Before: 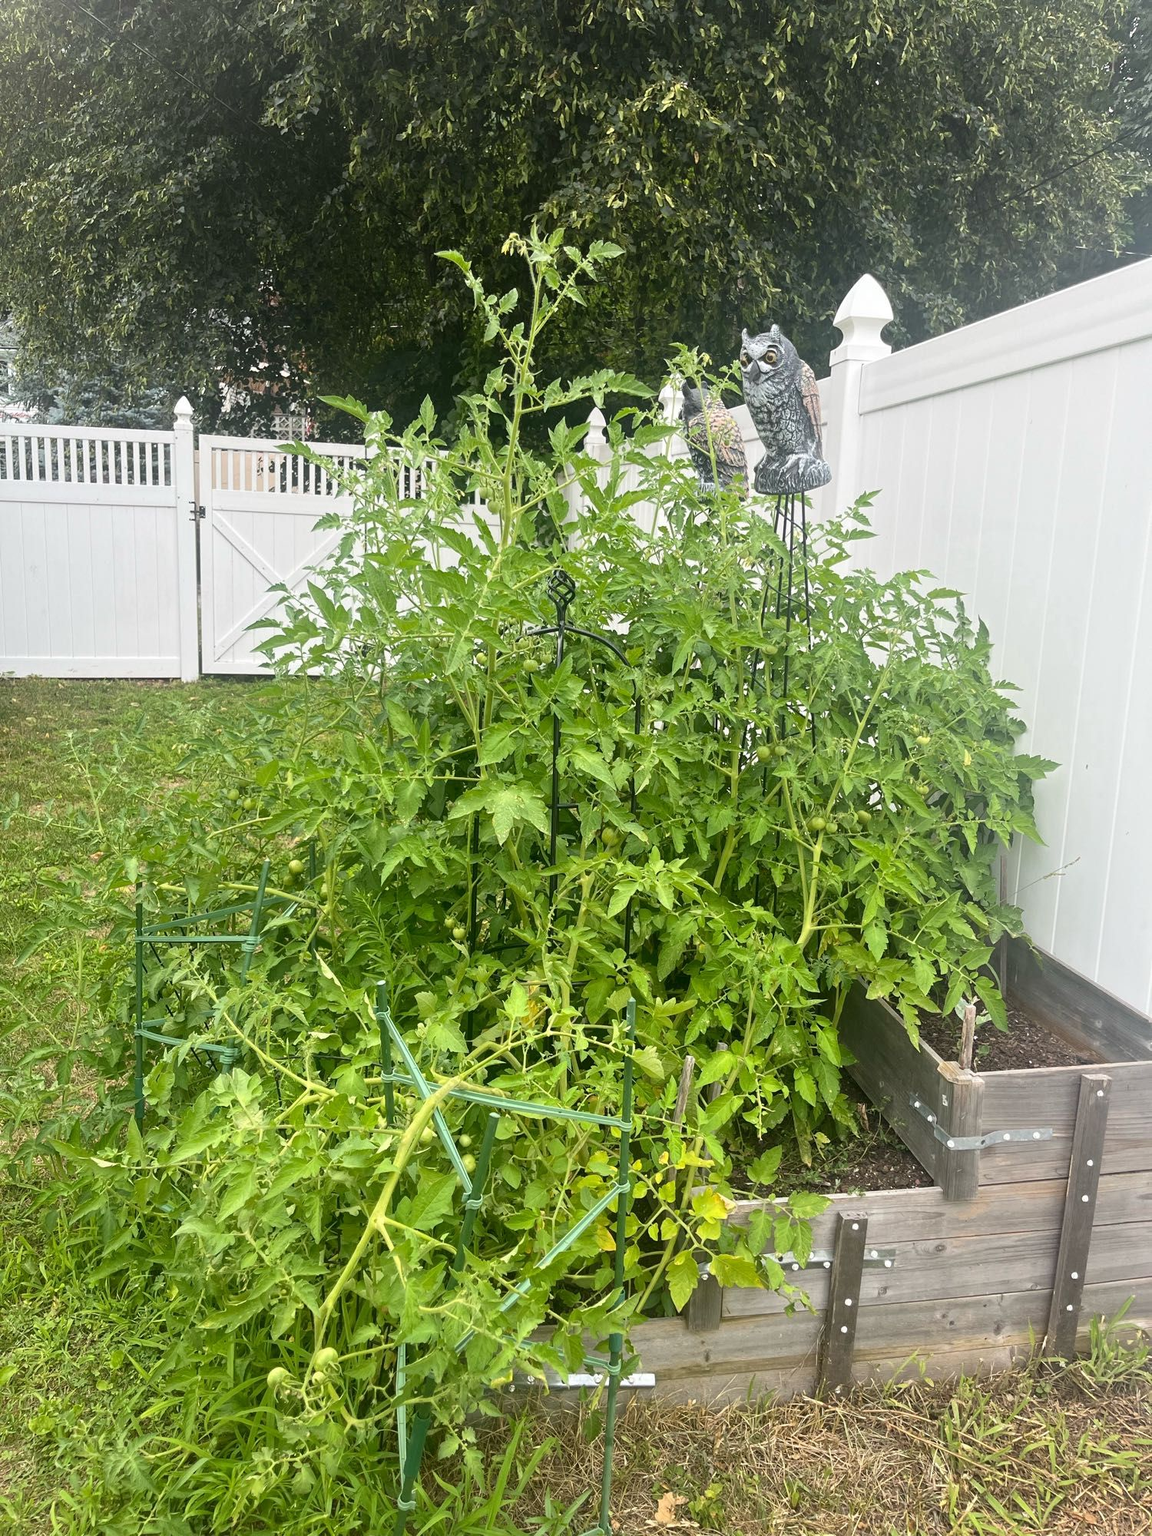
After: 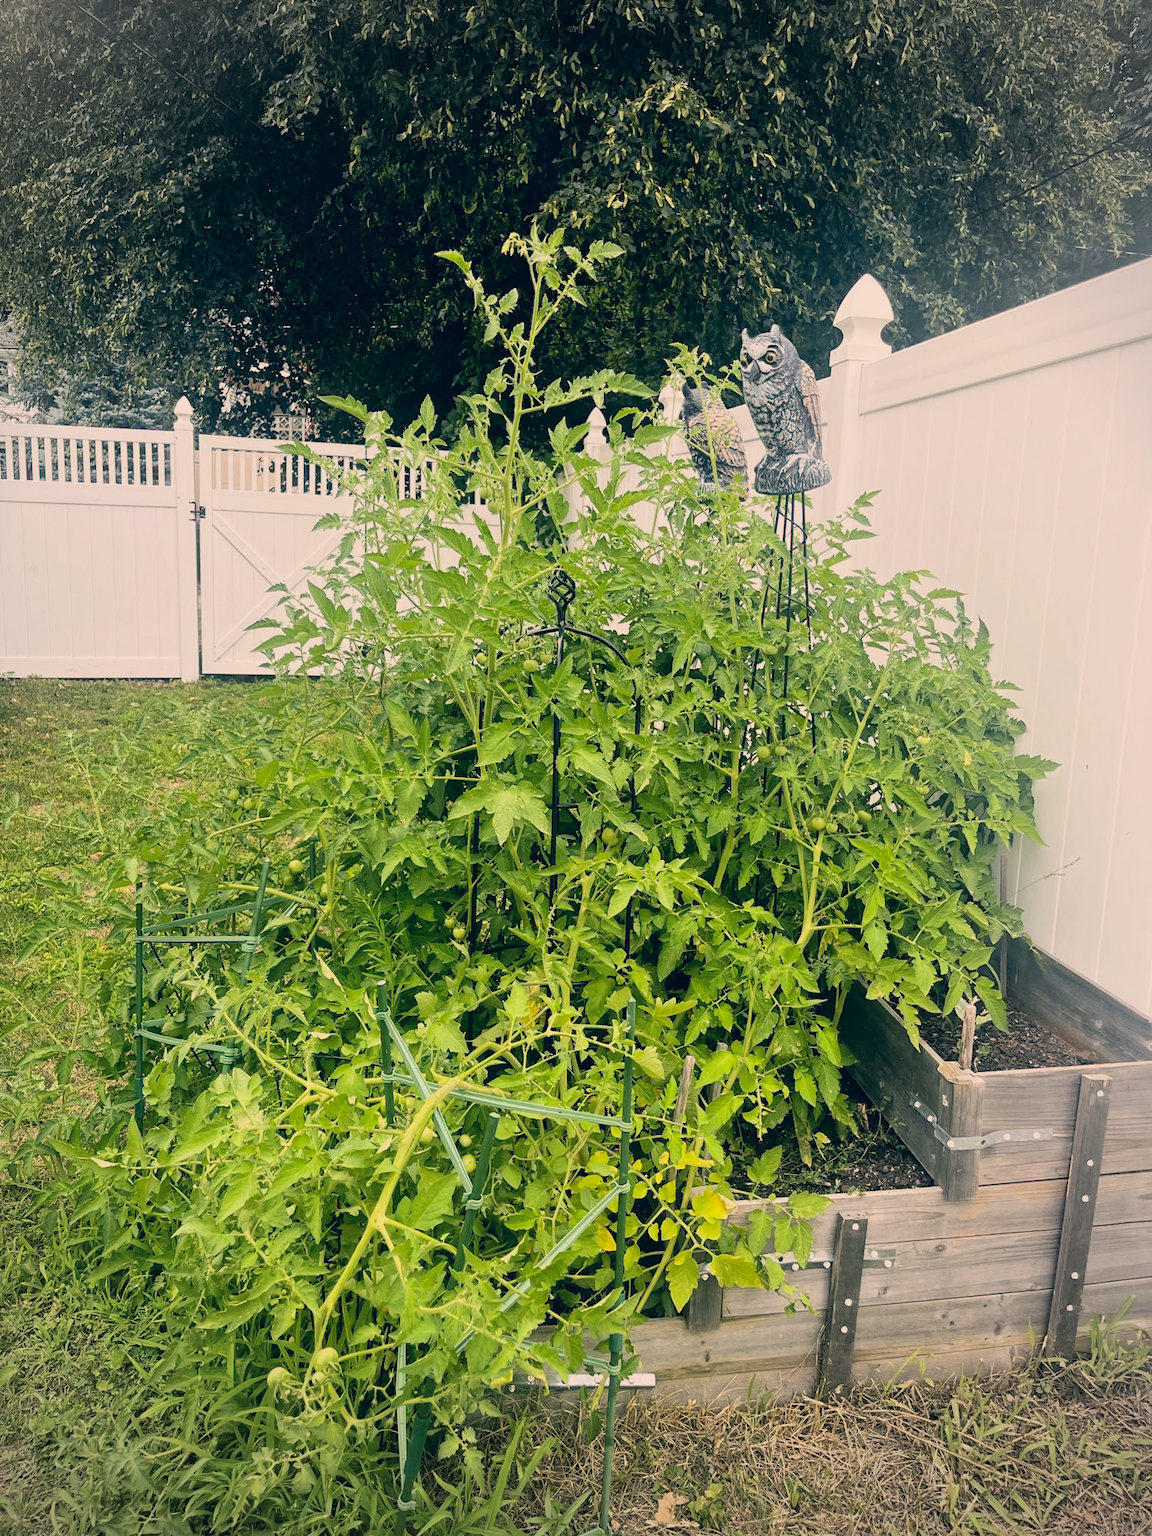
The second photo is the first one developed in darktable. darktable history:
tone equalizer: edges refinement/feathering 500, mask exposure compensation -1.57 EV, preserve details no
vignetting: on, module defaults
filmic rgb: black relative exposure -7.65 EV, white relative exposure 4.56 EV, hardness 3.61, contrast 1.263
color correction: highlights a* 10.34, highlights b* 14.1, shadows a* -10.16, shadows b* -14.92
